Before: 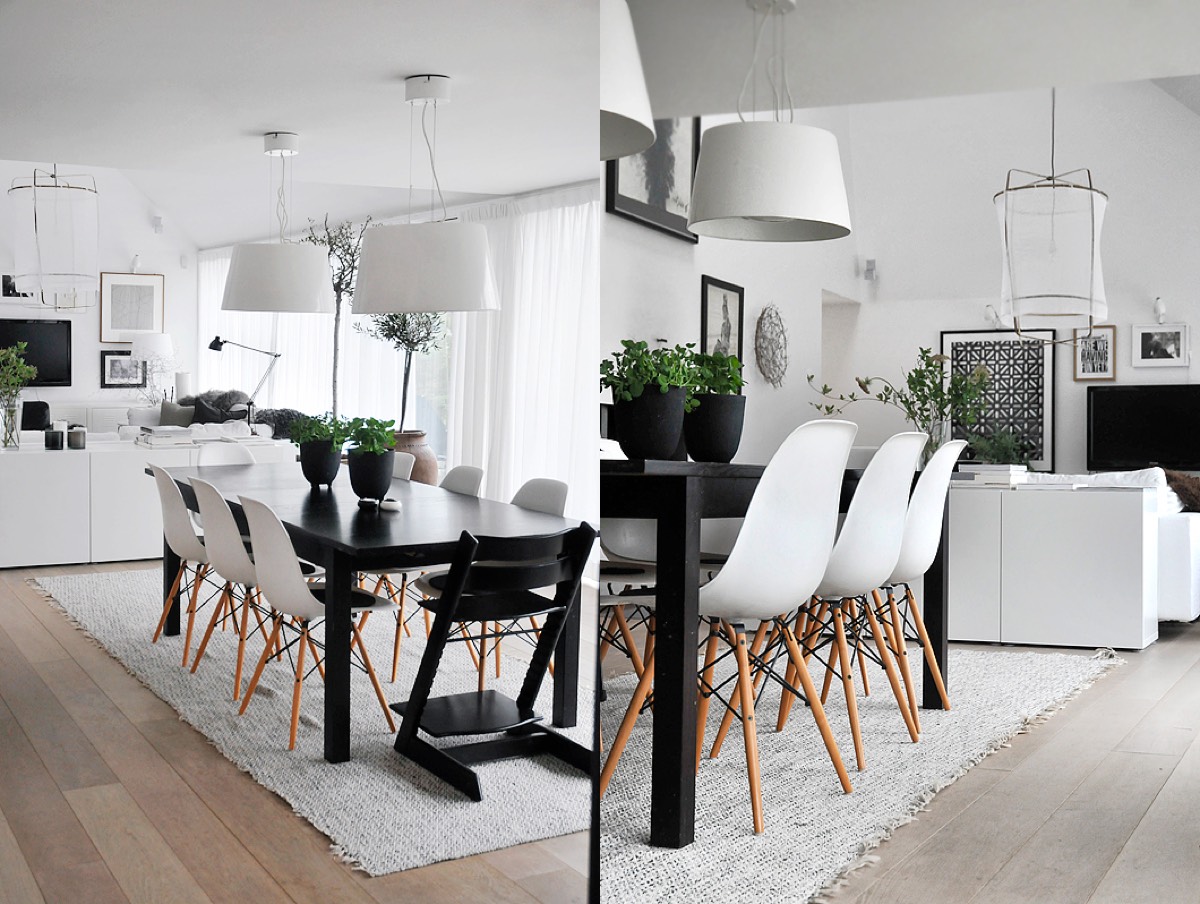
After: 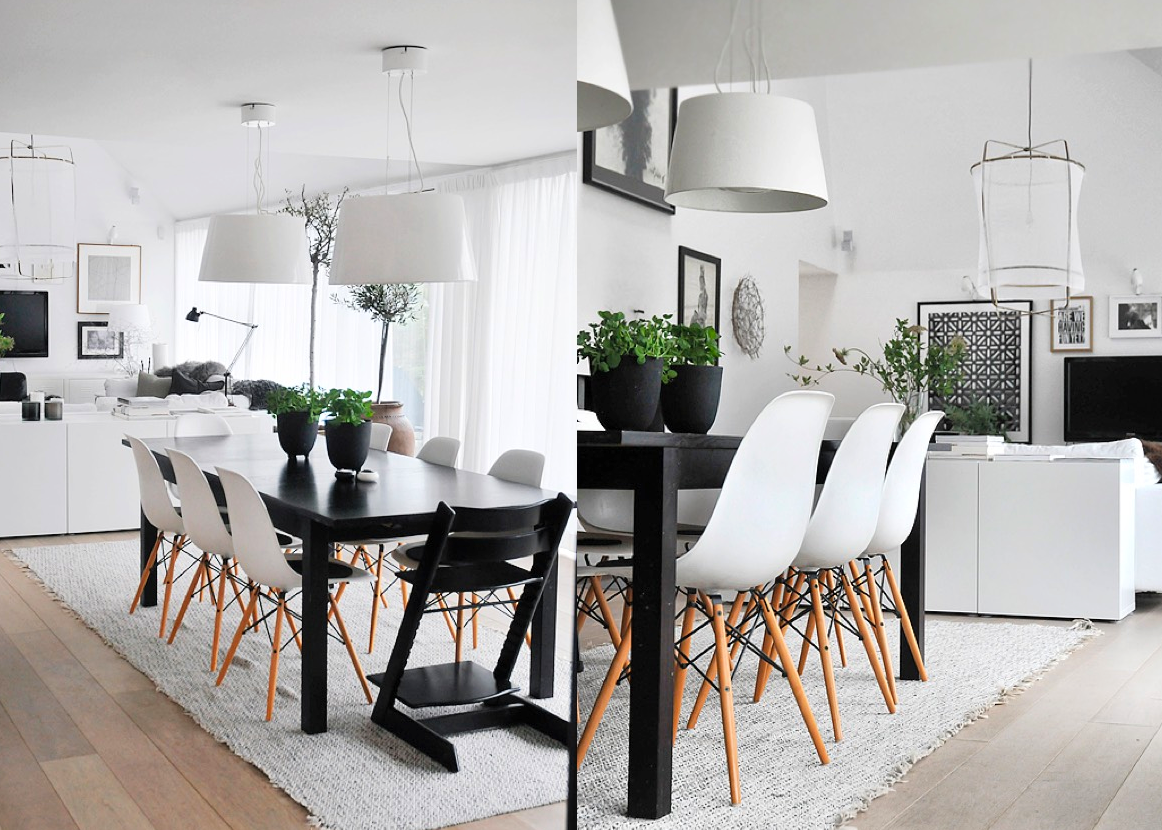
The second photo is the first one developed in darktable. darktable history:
crop: left 1.964%, top 3.251%, right 1.122%, bottom 4.933%
contrast brightness saturation: contrast 0.07, brightness 0.08, saturation 0.18
